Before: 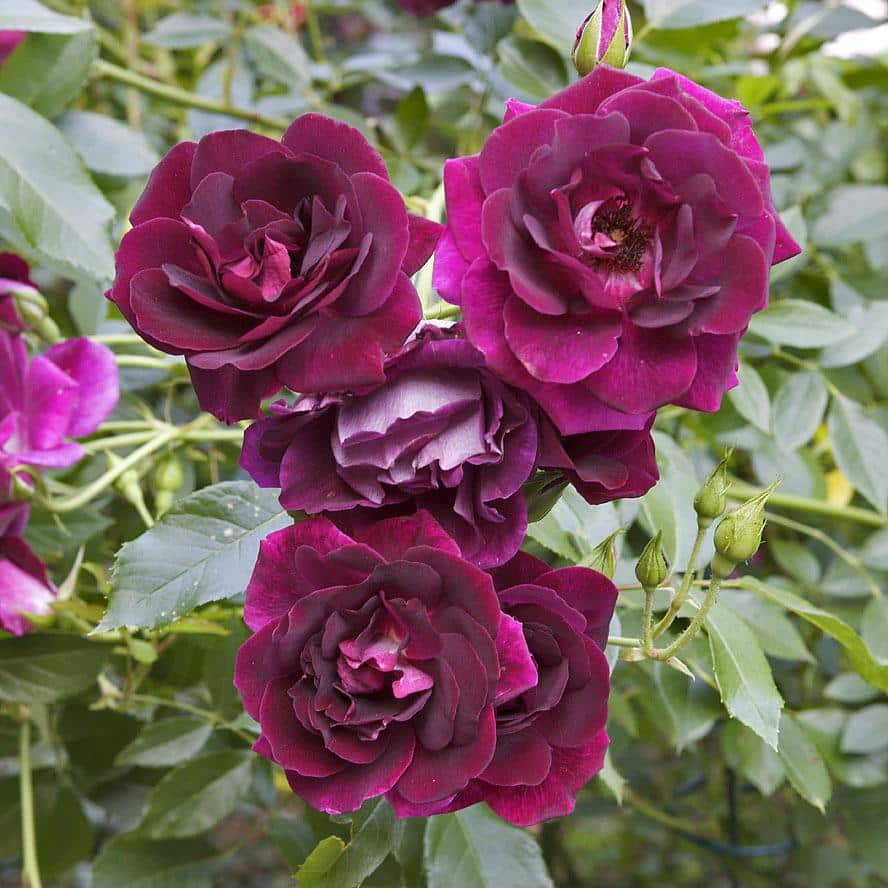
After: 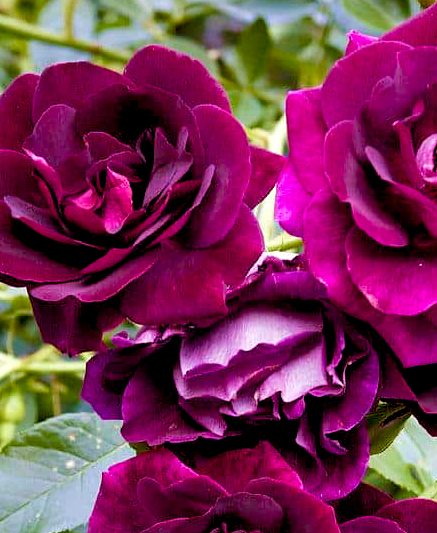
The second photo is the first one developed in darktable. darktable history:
crop: left 17.835%, top 7.675%, right 32.881%, bottom 32.213%
color balance rgb: shadows lift › luminance -9.41%, highlights gain › luminance 17.6%, global offset › luminance -1.45%, perceptual saturation grading › highlights -17.77%, perceptual saturation grading › mid-tones 33.1%, perceptual saturation grading › shadows 50.52%, global vibrance 24.22%
velvia: strength 36.57%
shadows and highlights: shadows 37.27, highlights -28.18, soften with gaussian
